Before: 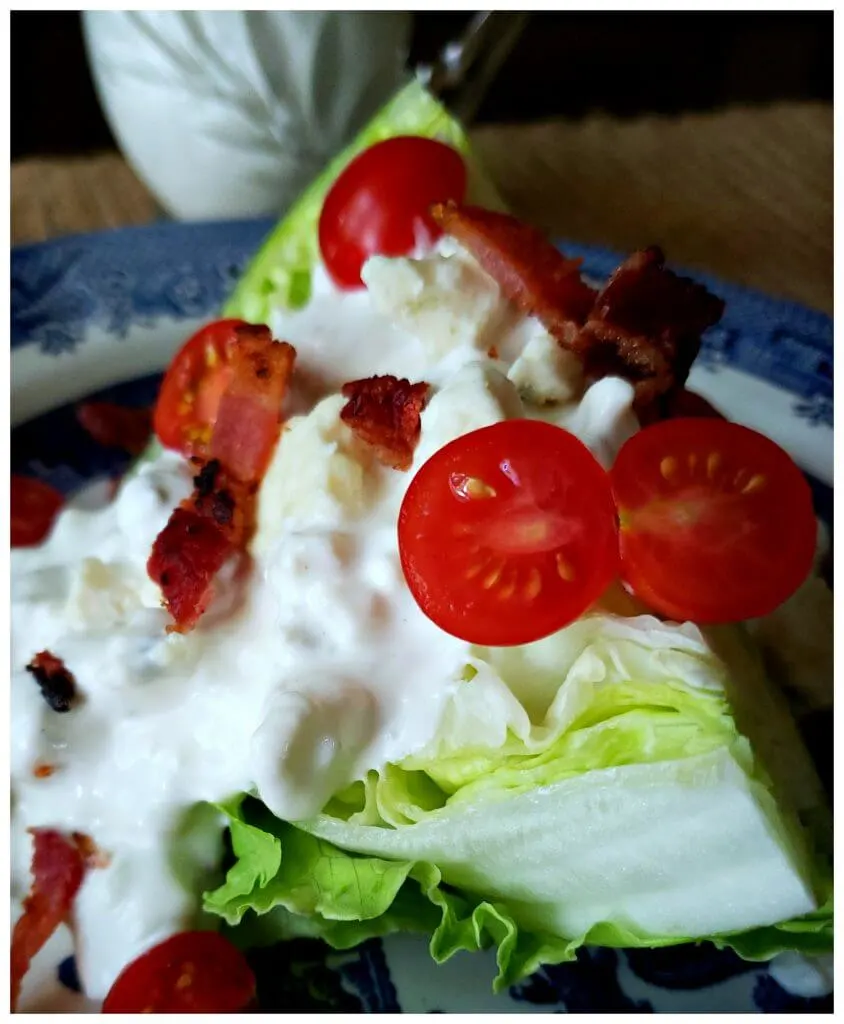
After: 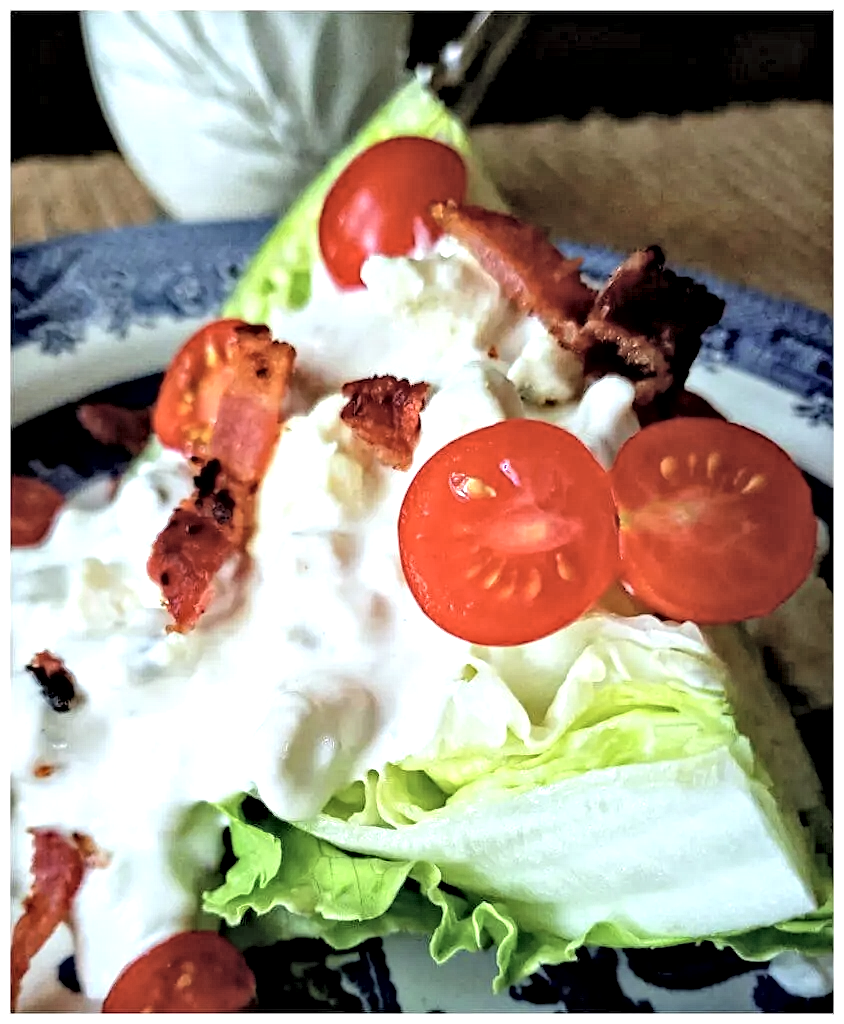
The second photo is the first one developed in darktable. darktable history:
color correction: highlights b* 0.045, saturation 0.981
contrast brightness saturation: brightness 0.277
contrast equalizer: octaves 7, y [[0.5, 0.542, 0.583, 0.625, 0.667, 0.708], [0.5 ×6], [0.5 ×6], [0 ×6], [0 ×6]]
local contrast: highlights 102%, shadows 102%, detail 119%, midtone range 0.2
shadows and highlights: radius 112.5, shadows 51.05, white point adjustment 9.01, highlights -3.17, soften with gaussian
